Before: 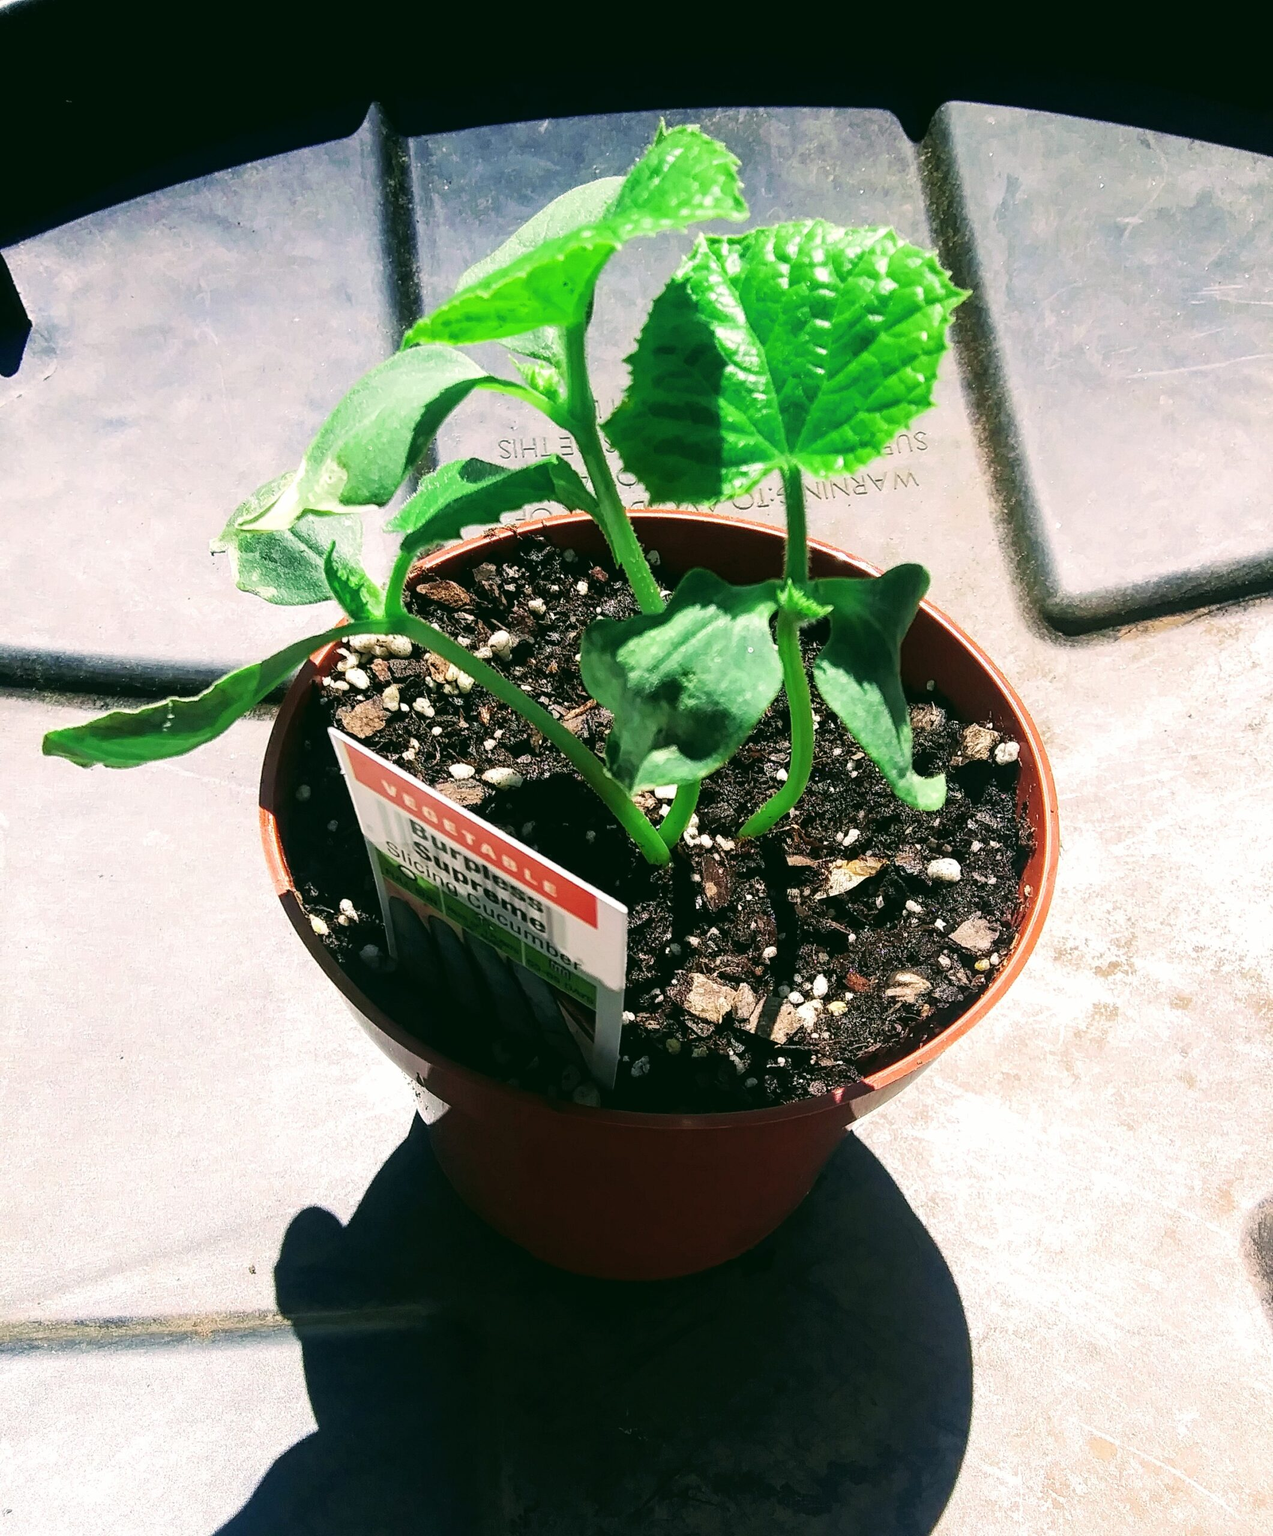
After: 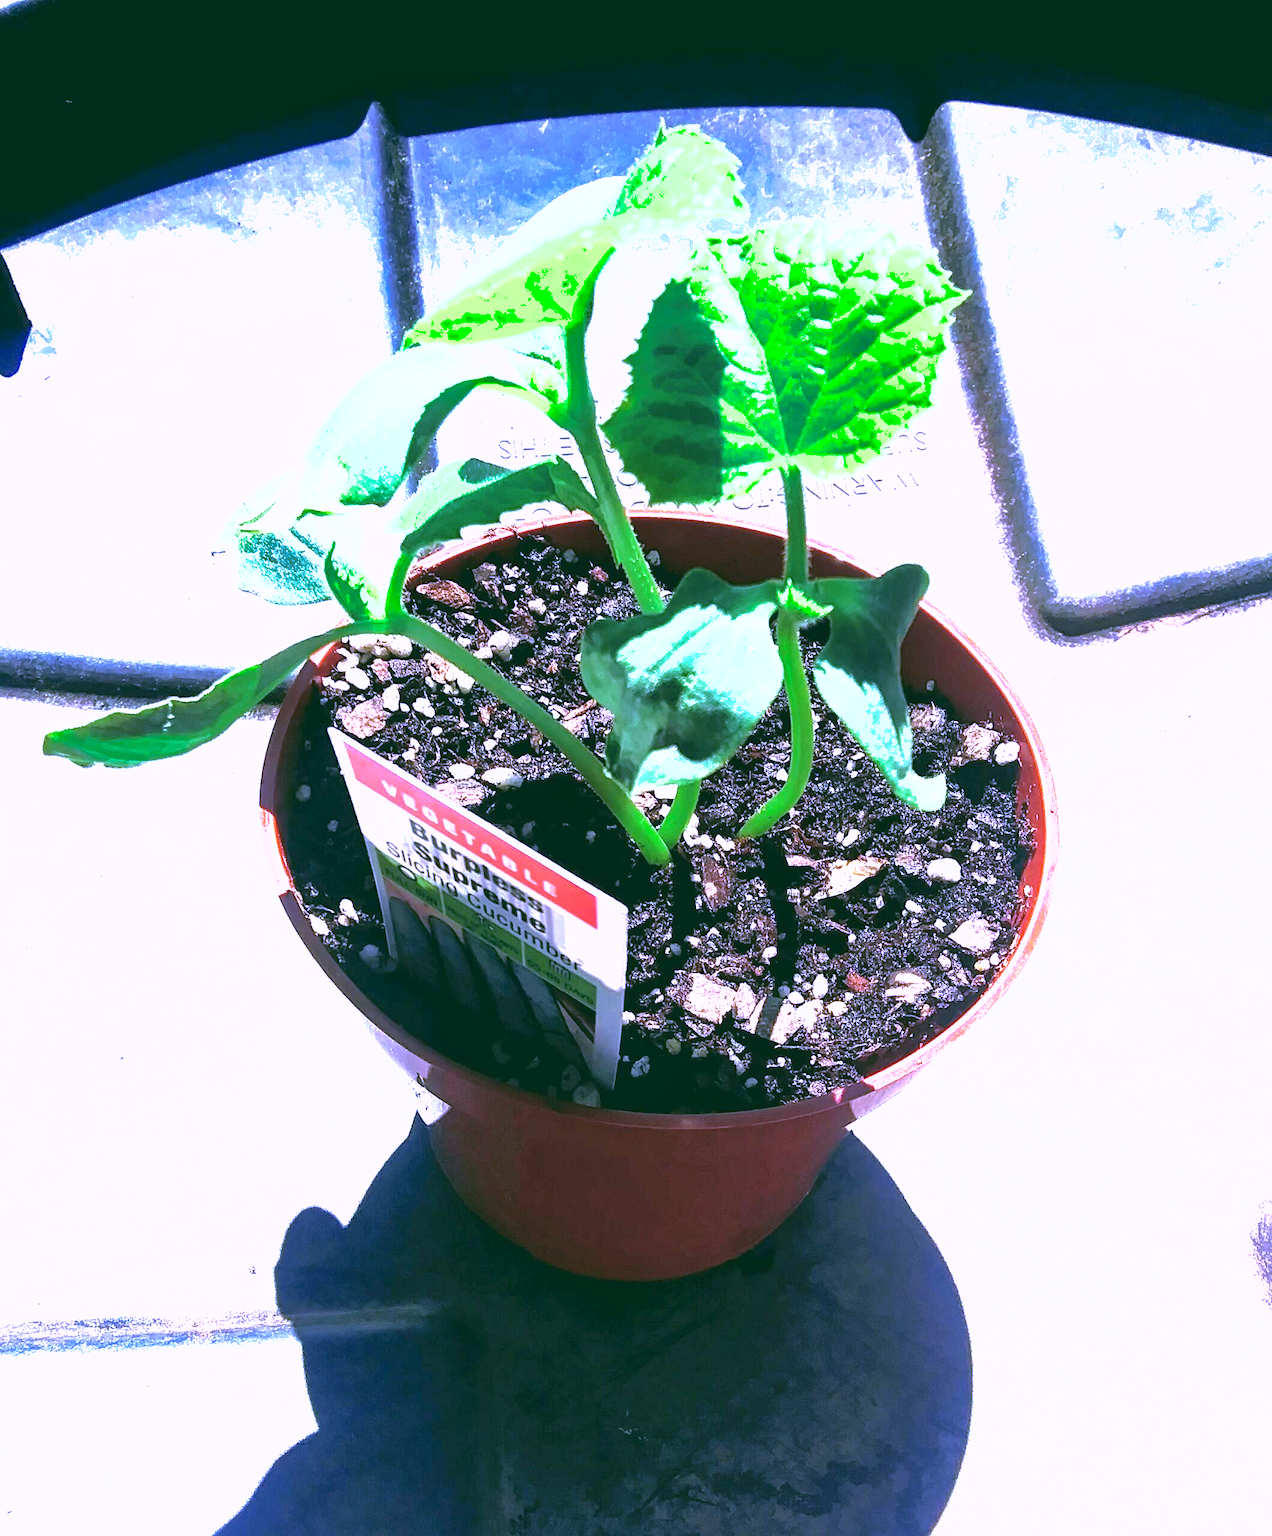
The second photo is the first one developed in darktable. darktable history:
shadows and highlights: on, module defaults
white balance: red 0.98, blue 1.61
exposure: black level correction 0, exposure 1.1 EV, compensate exposure bias true, compensate highlight preservation false
